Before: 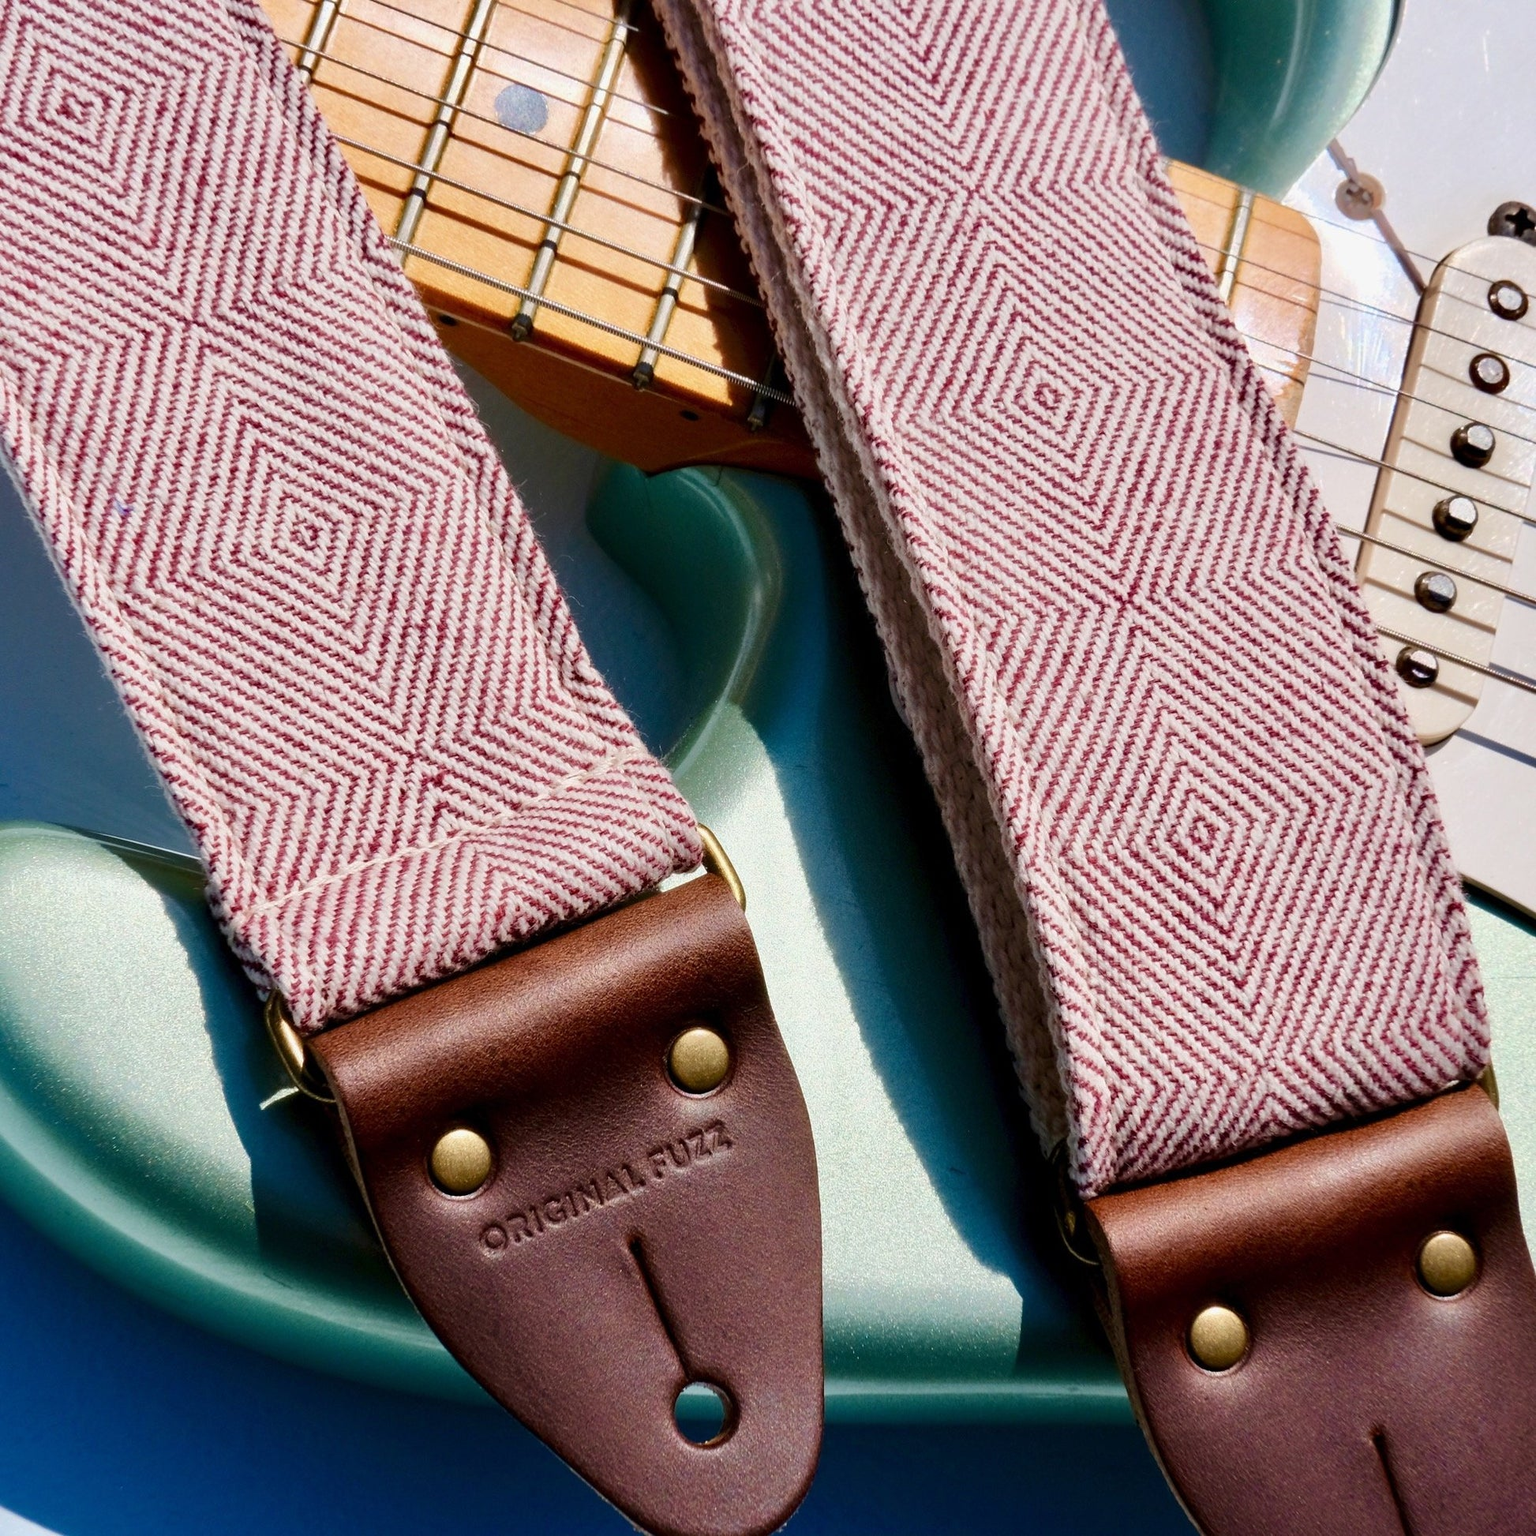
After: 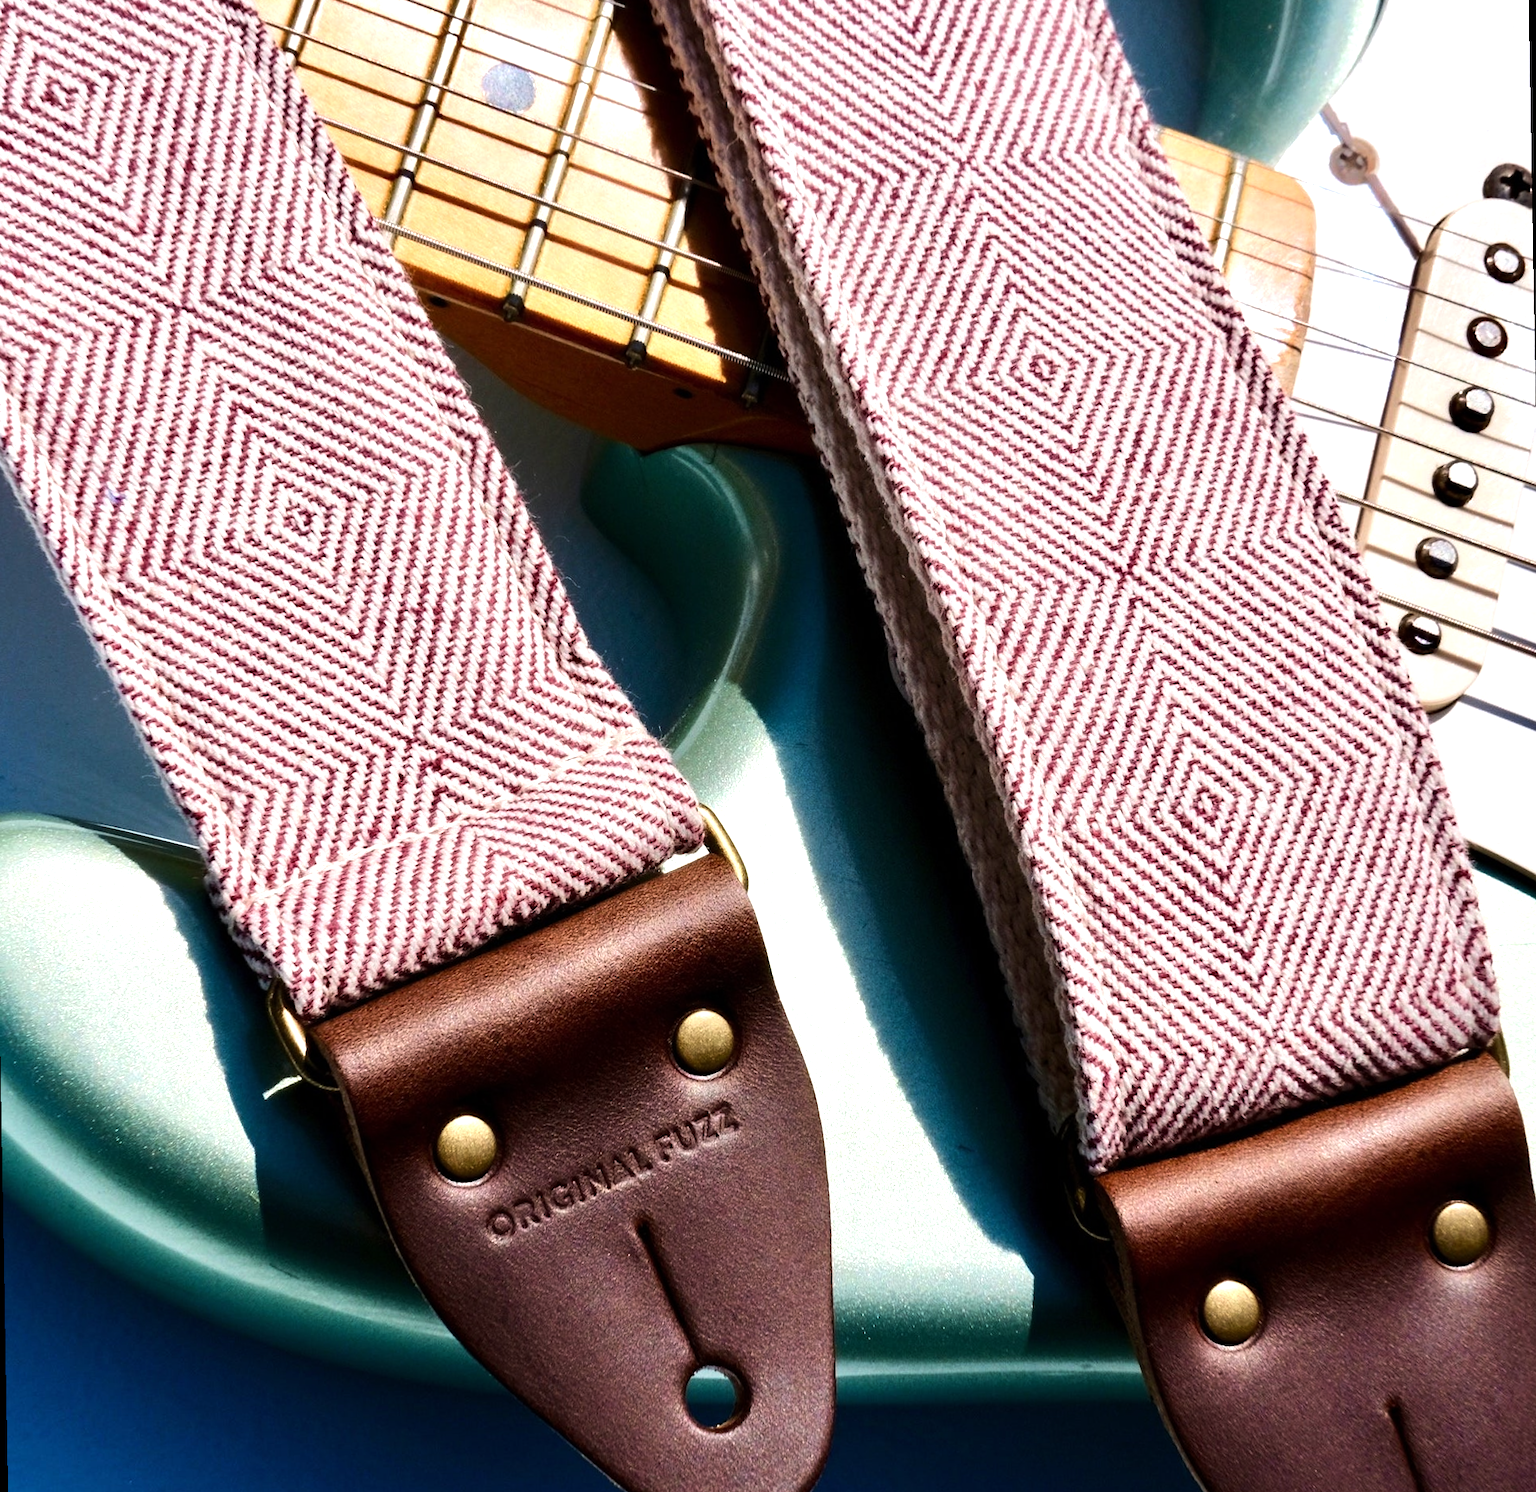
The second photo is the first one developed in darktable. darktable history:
rotate and perspective: rotation -1°, crop left 0.011, crop right 0.989, crop top 0.025, crop bottom 0.975
tone equalizer: -8 EV -0.75 EV, -7 EV -0.7 EV, -6 EV -0.6 EV, -5 EV -0.4 EV, -3 EV 0.4 EV, -2 EV 0.6 EV, -1 EV 0.7 EV, +0 EV 0.75 EV, edges refinement/feathering 500, mask exposure compensation -1.57 EV, preserve details no
